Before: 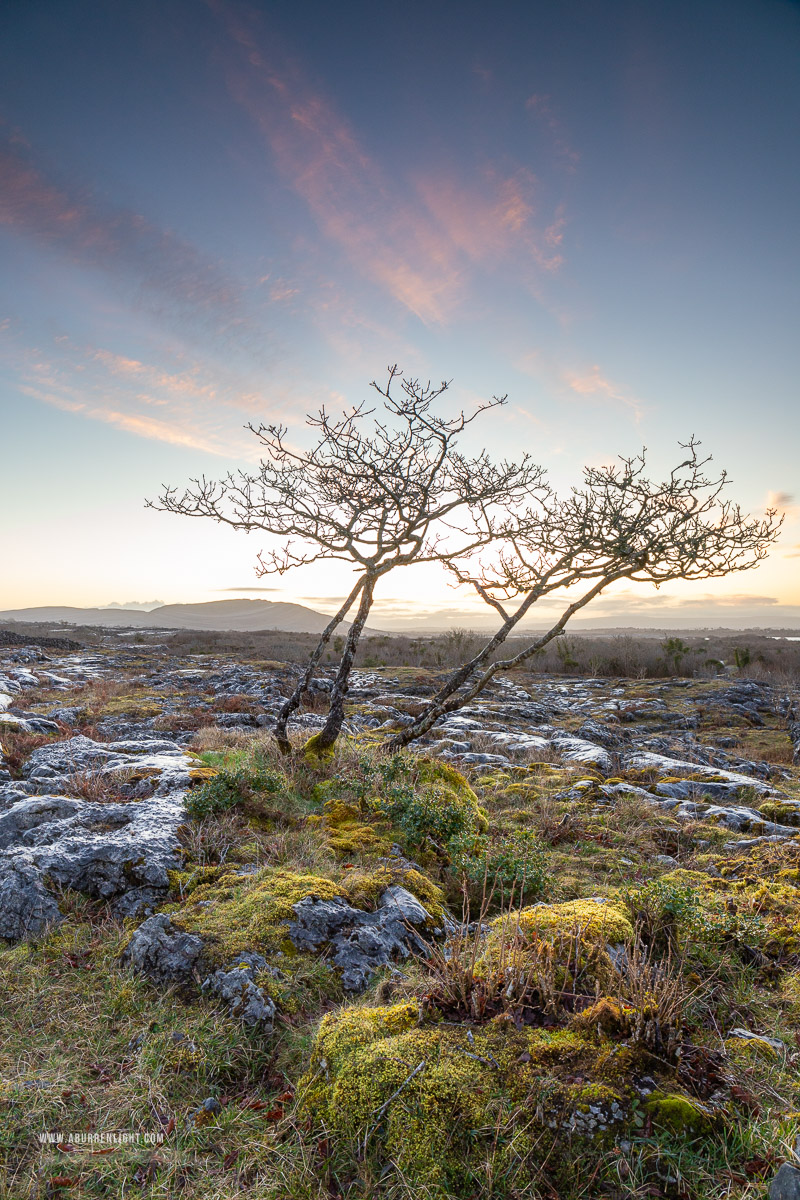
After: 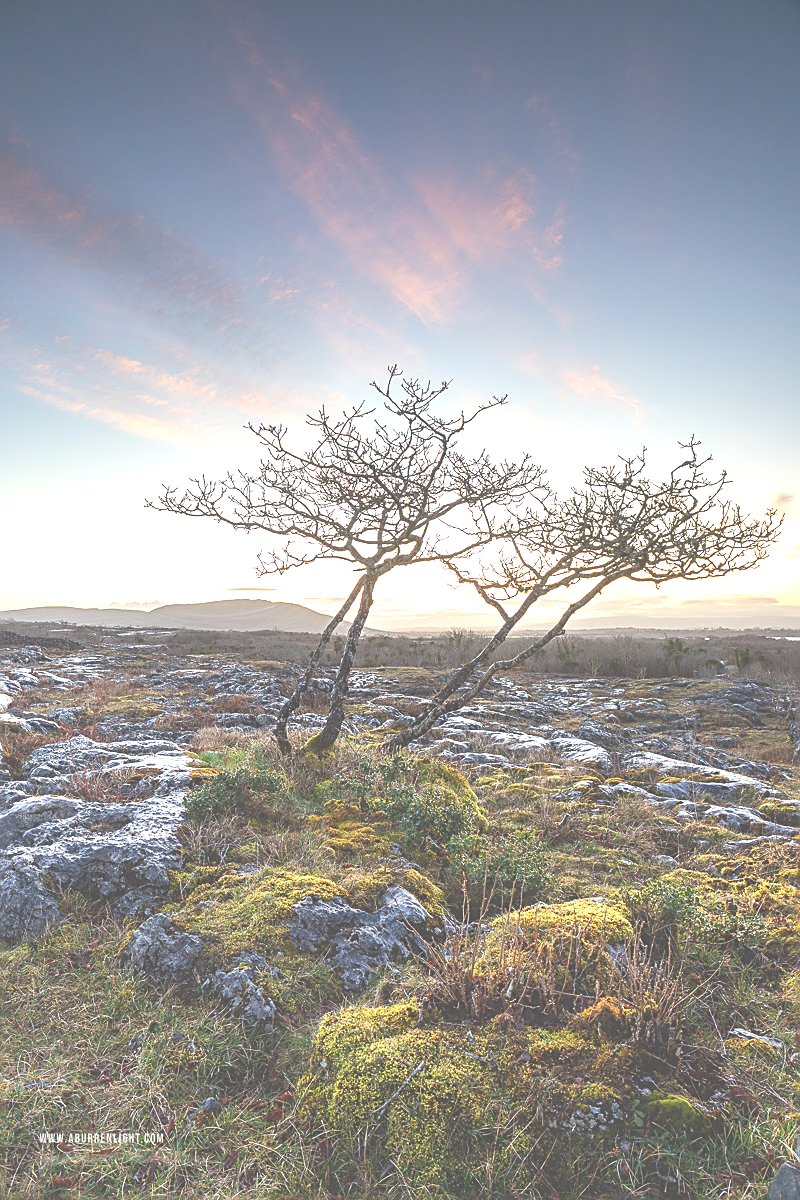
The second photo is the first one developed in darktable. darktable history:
exposure: black level correction -0.071, exposure 0.5 EV, compensate highlight preservation false
sharpen: on, module defaults
